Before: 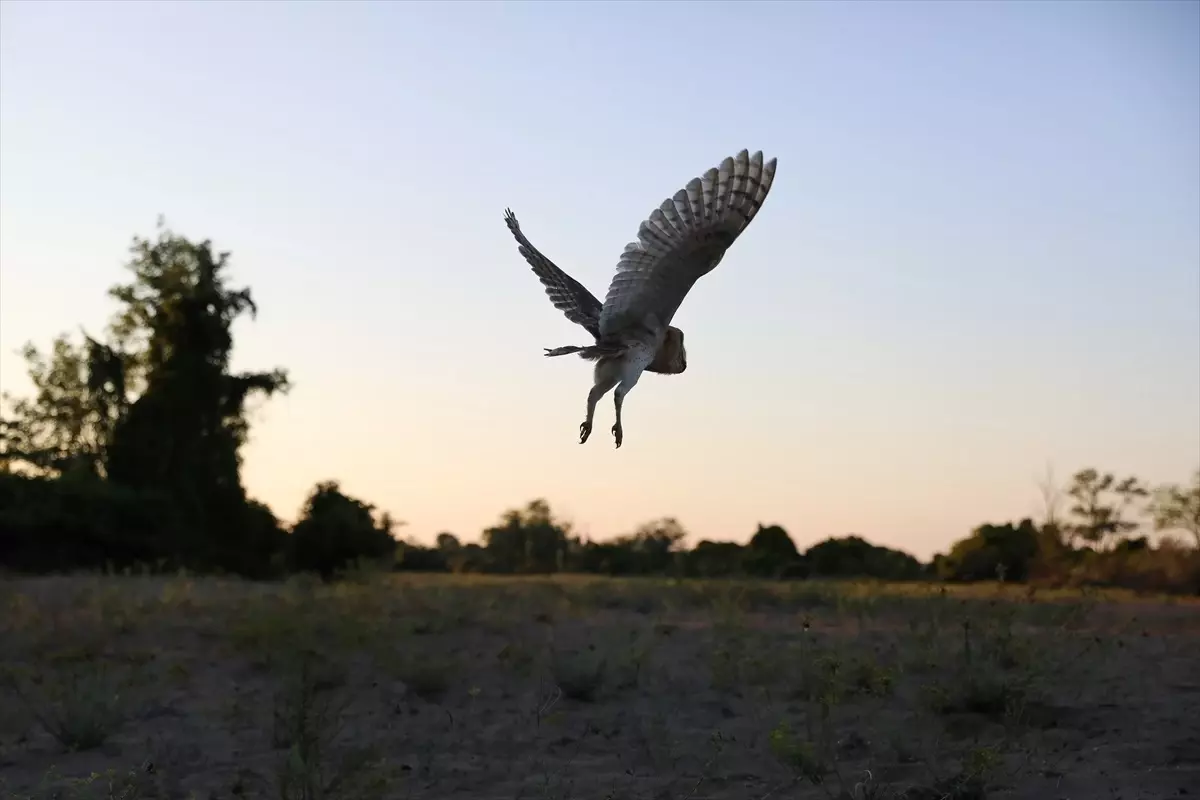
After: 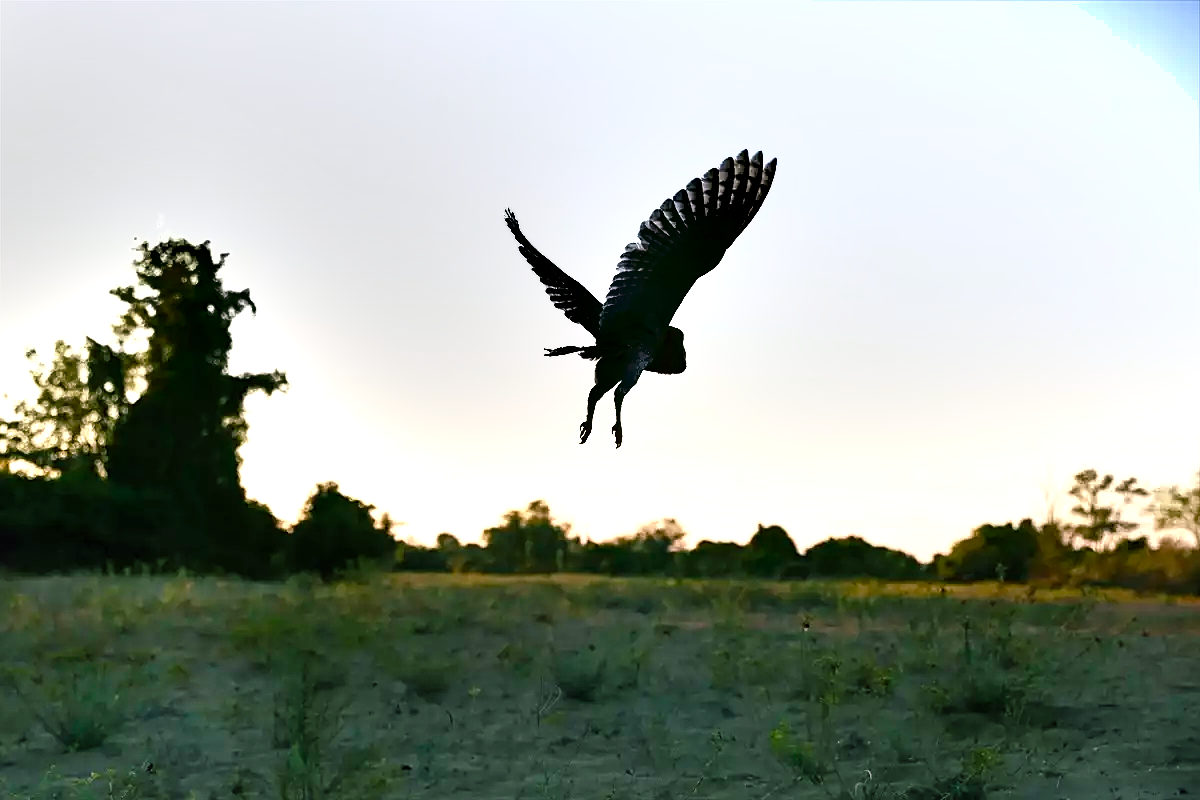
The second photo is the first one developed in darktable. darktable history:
tone equalizer: -8 EV -0.385 EV, -7 EV -0.396 EV, -6 EV -0.298 EV, -5 EV -0.229 EV, -3 EV 0.221 EV, -2 EV 0.309 EV, -1 EV 0.405 EV, +0 EV 0.425 EV
exposure: exposure 0.737 EV, compensate highlight preservation false
sharpen: on, module defaults
color balance rgb: shadows lift › chroma 11.557%, shadows lift › hue 131.2°, linear chroma grading › global chroma 6.032%, perceptual saturation grading › global saturation 15.801%, perceptual saturation grading › highlights -19.405%, perceptual saturation grading › shadows 20.441%
shadows and highlights: highlights color adjustment 42.89%, soften with gaussian
